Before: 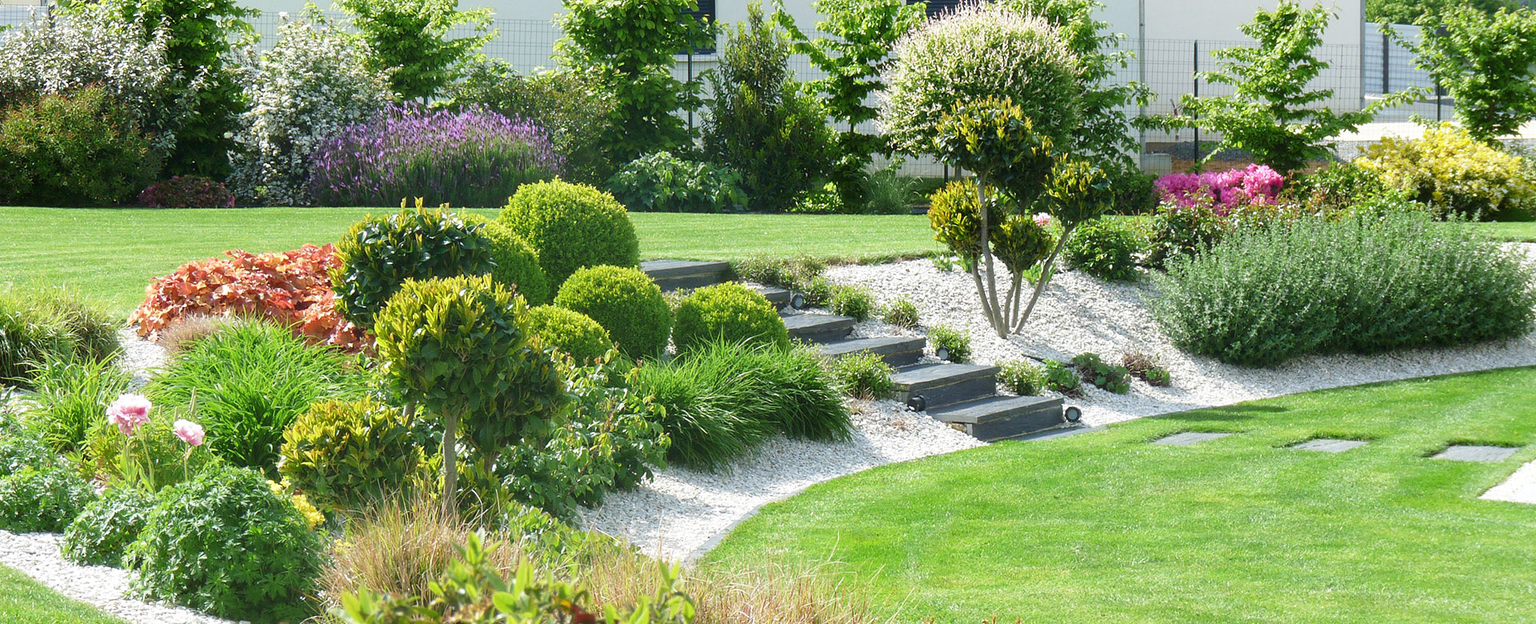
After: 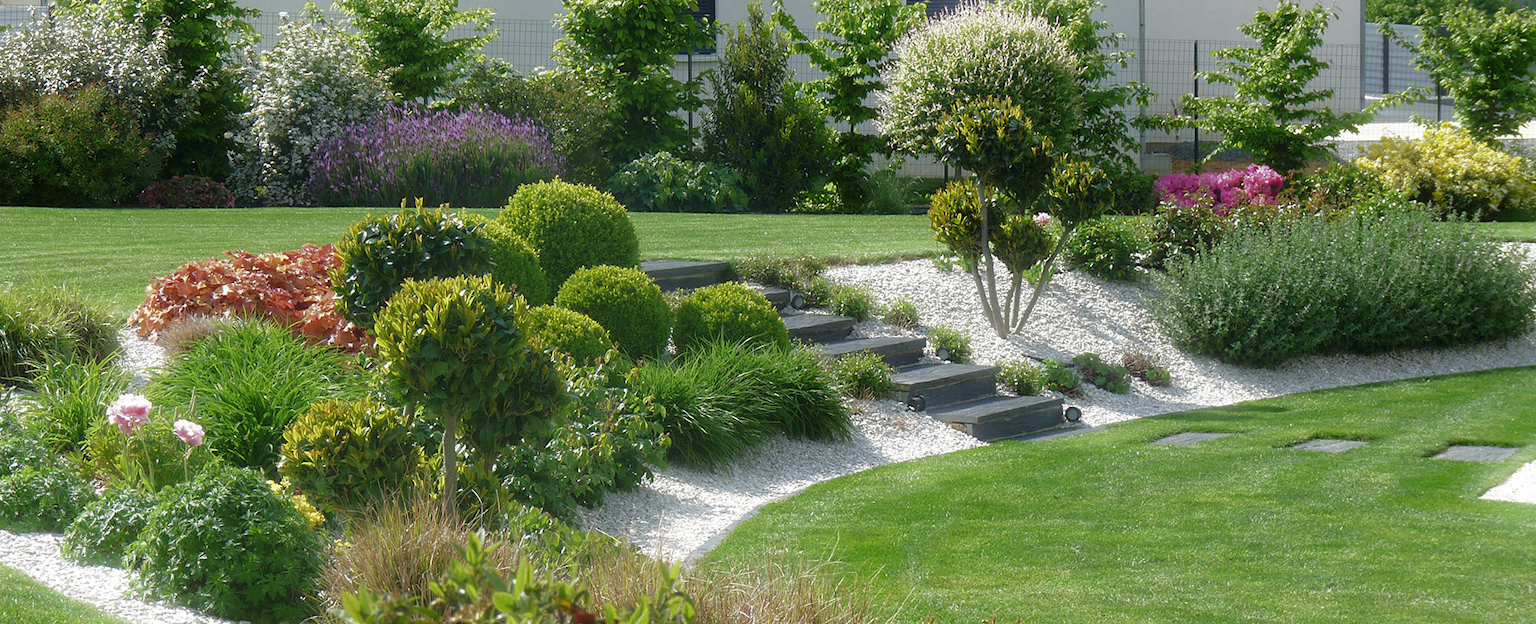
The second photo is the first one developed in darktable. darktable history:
bloom: size 5%, threshold 95%, strength 15%
base curve: curves: ch0 [(0, 0) (0.826, 0.587) (1, 1)]
